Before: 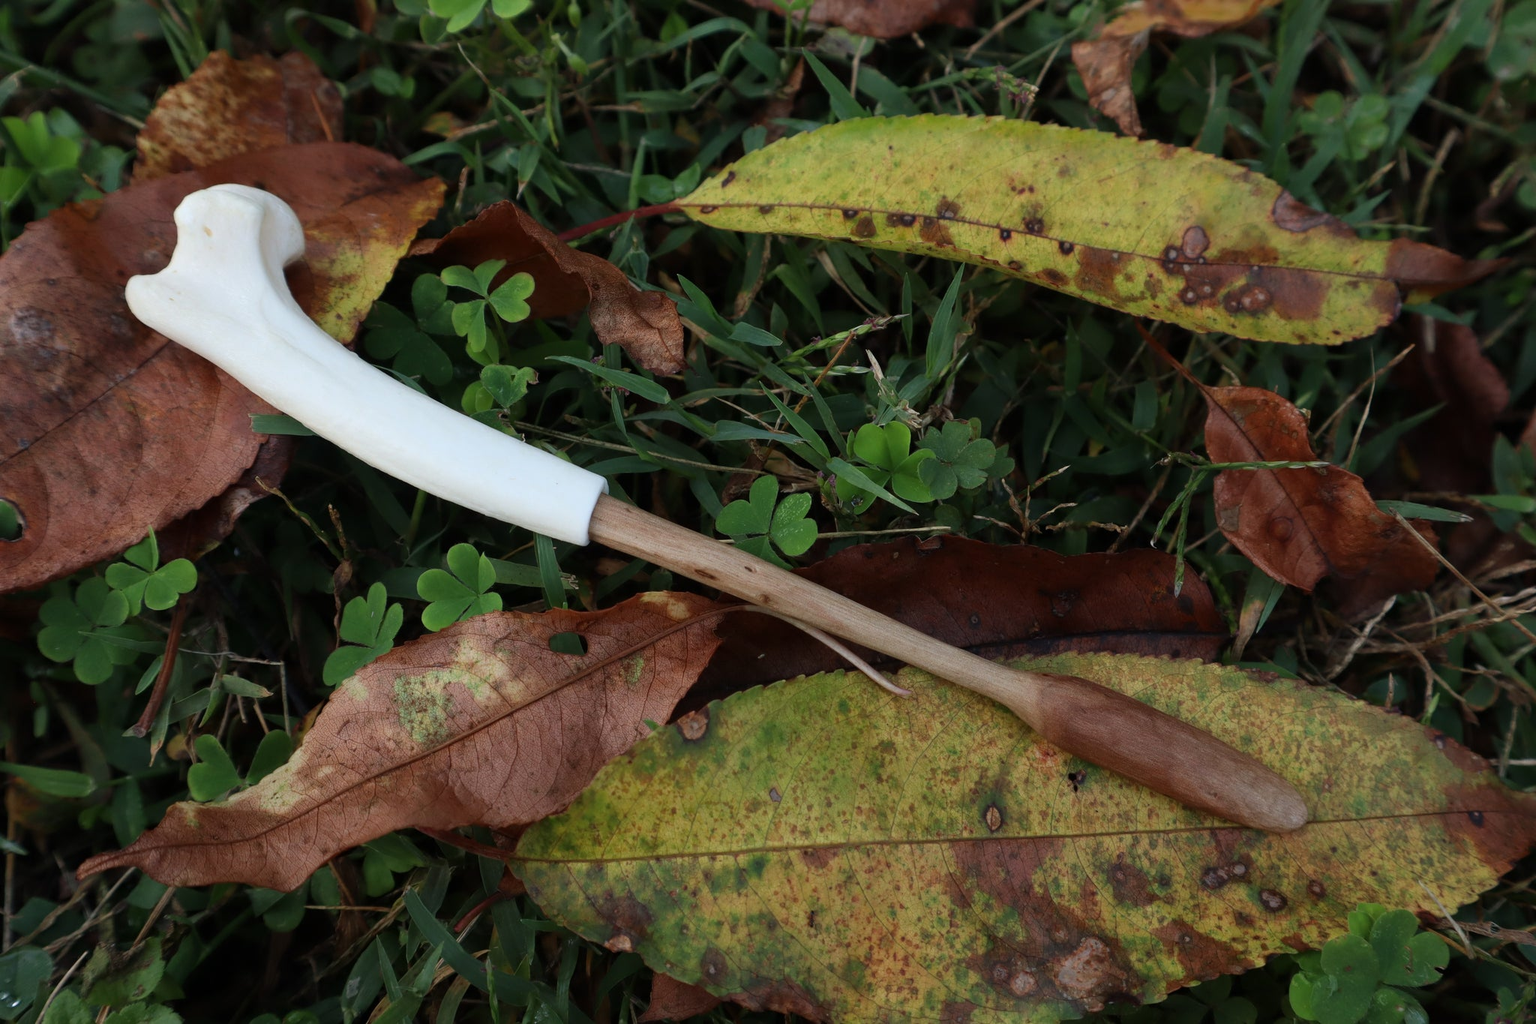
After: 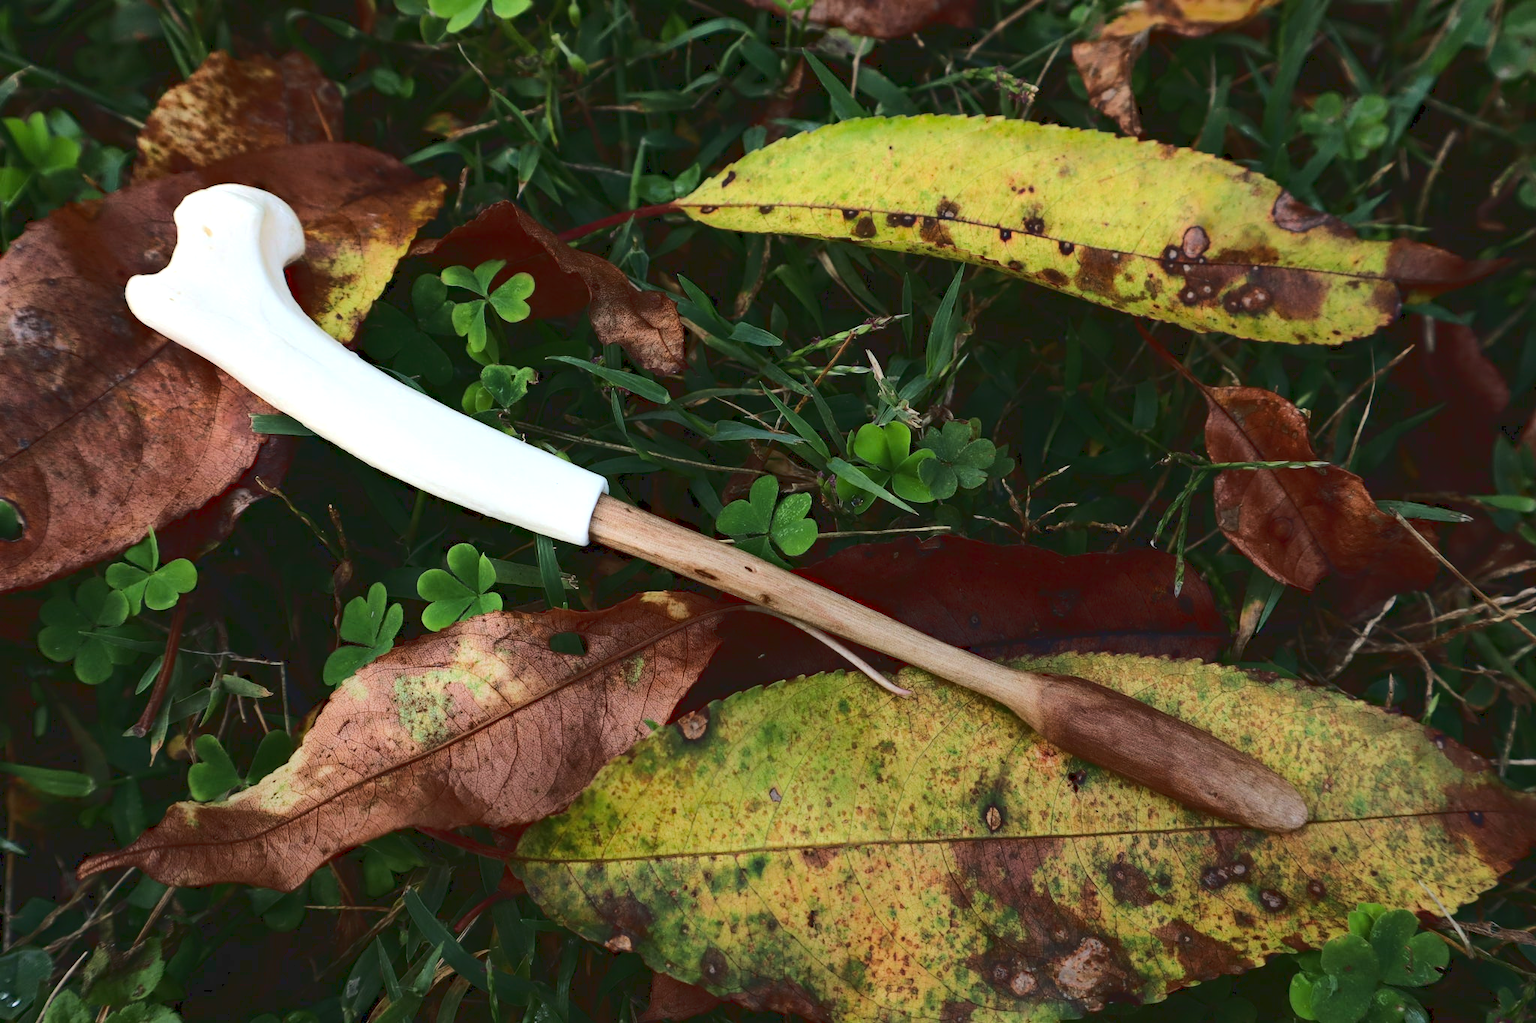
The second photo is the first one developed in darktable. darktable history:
tone curve: curves: ch0 [(0, 0) (0.003, 0.096) (0.011, 0.097) (0.025, 0.096) (0.044, 0.099) (0.069, 0.109) (0.1, 0.129) (0.136, 0.149) (0.177, 0.176) (0.224, 0.22) (0.277, 0.288) (0.335, 0.385) (0.399, 0.49) (0.468, 0.581) (0.543, 0.661) (0.623, 0.729) (0.709, 0.79) (0.801, 0.849) (0.898, 0.912) (1, 1)], color space Lab, linked channels
tone equalizer: -8 EV 0 EV, -7 EV -0.002 EV, -6 EV 0.002 EV, -5 EV -0.065 EV, -4 EV -0.106 EV, -3 EV -0.153 EV, -2 EV 0.23 EV, -1 EV 0.728 EV, +0 EV 0.505 EV
haze removal: compatibility mode true, adaptive false
